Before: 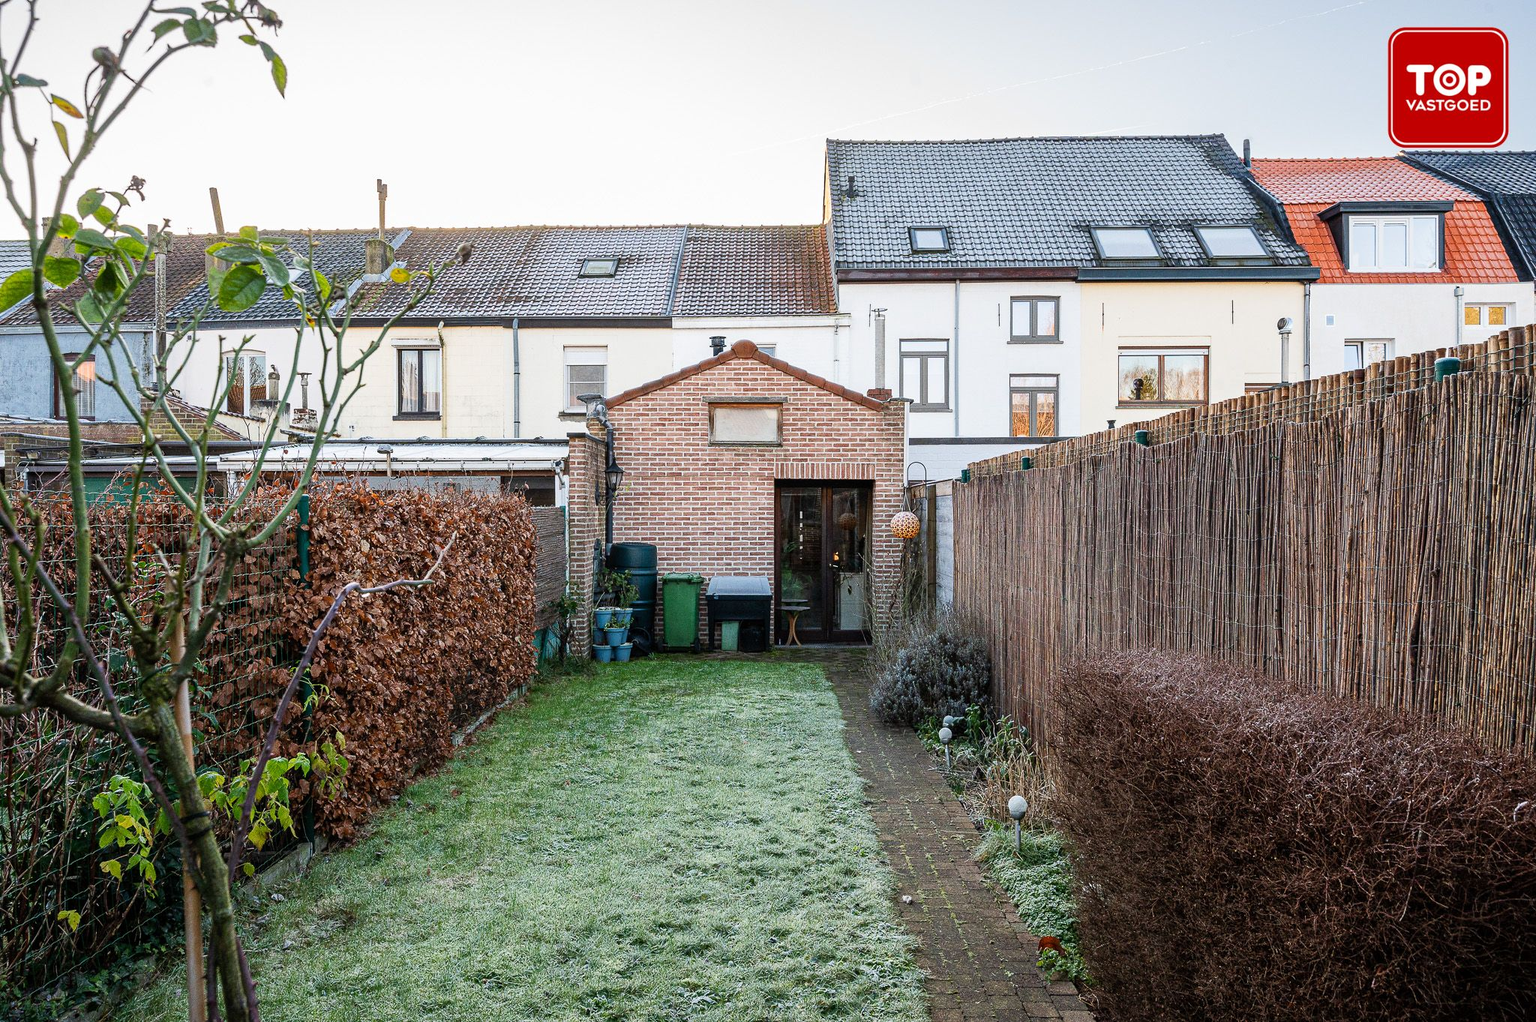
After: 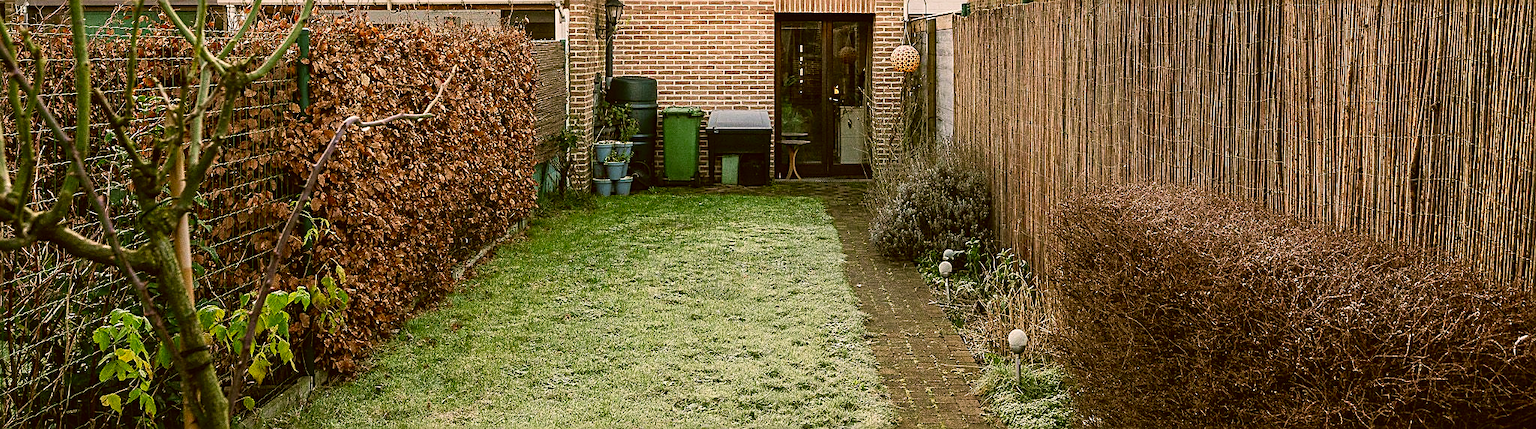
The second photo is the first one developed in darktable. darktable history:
crop: top 45.672%, bottom 12.273%
color correction: highlights a* 8.81, highlights b* 15.59, shadows a* -0.422, shadows b* 27.07
velvia: strength 14.46%
sharpen: on, module defaults
